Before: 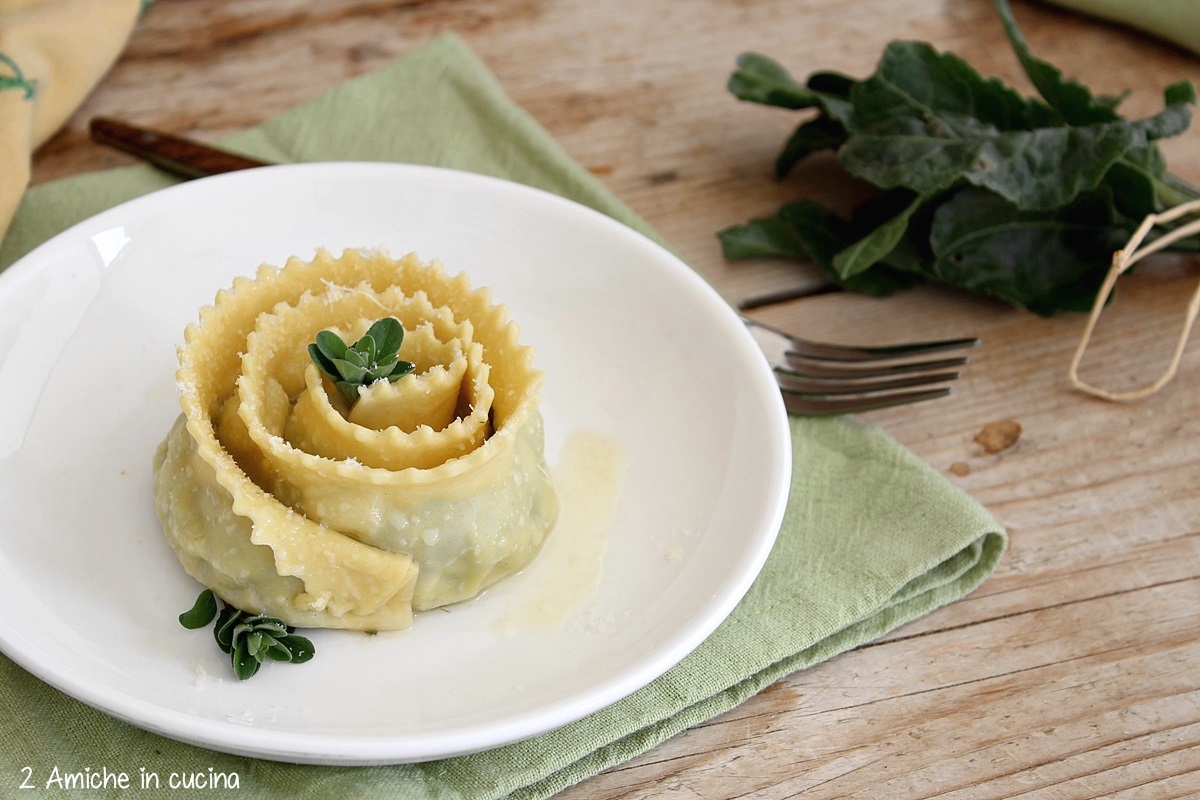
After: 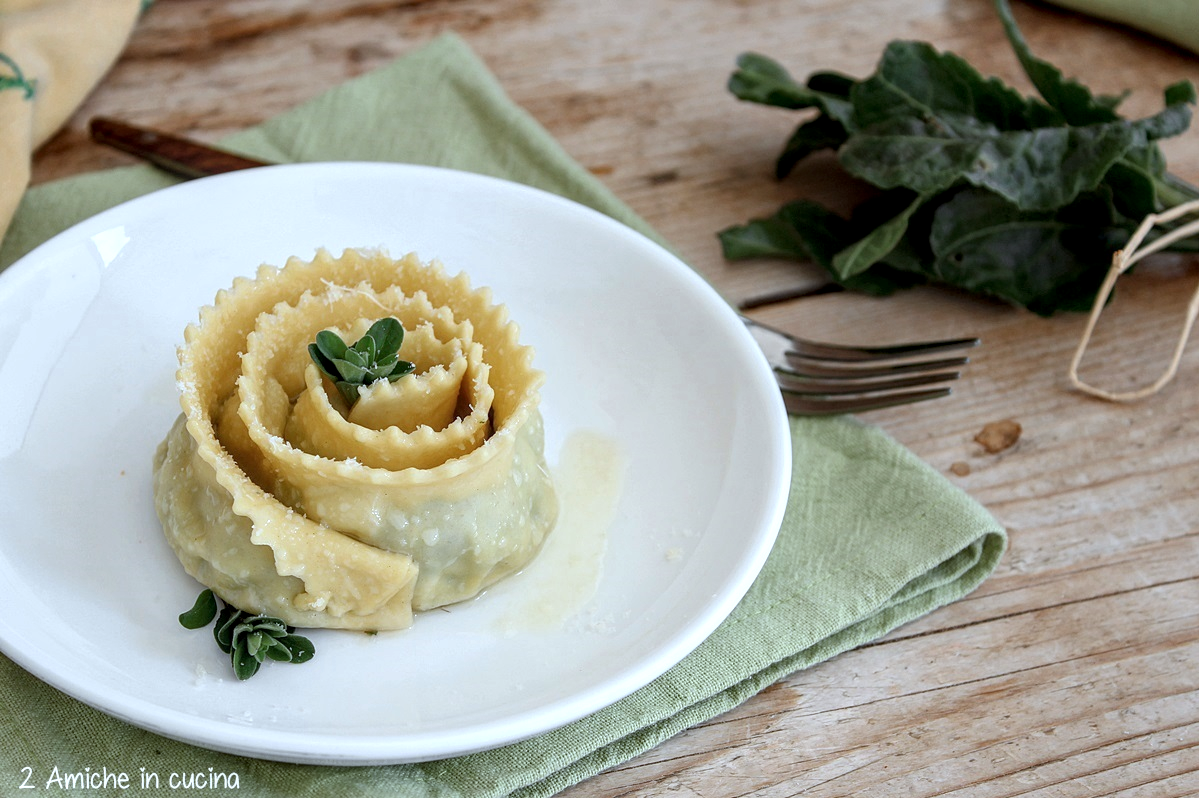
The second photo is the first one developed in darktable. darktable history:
color correction: highlights a* -4.03, highlights b* -10.99
crop: top 0.068%, bottom 0.121%
local contrast: detail 130%
tone equalizer: edges refinement/feathering 500, mask exposure compensation -1.57 EV, preserve details no
